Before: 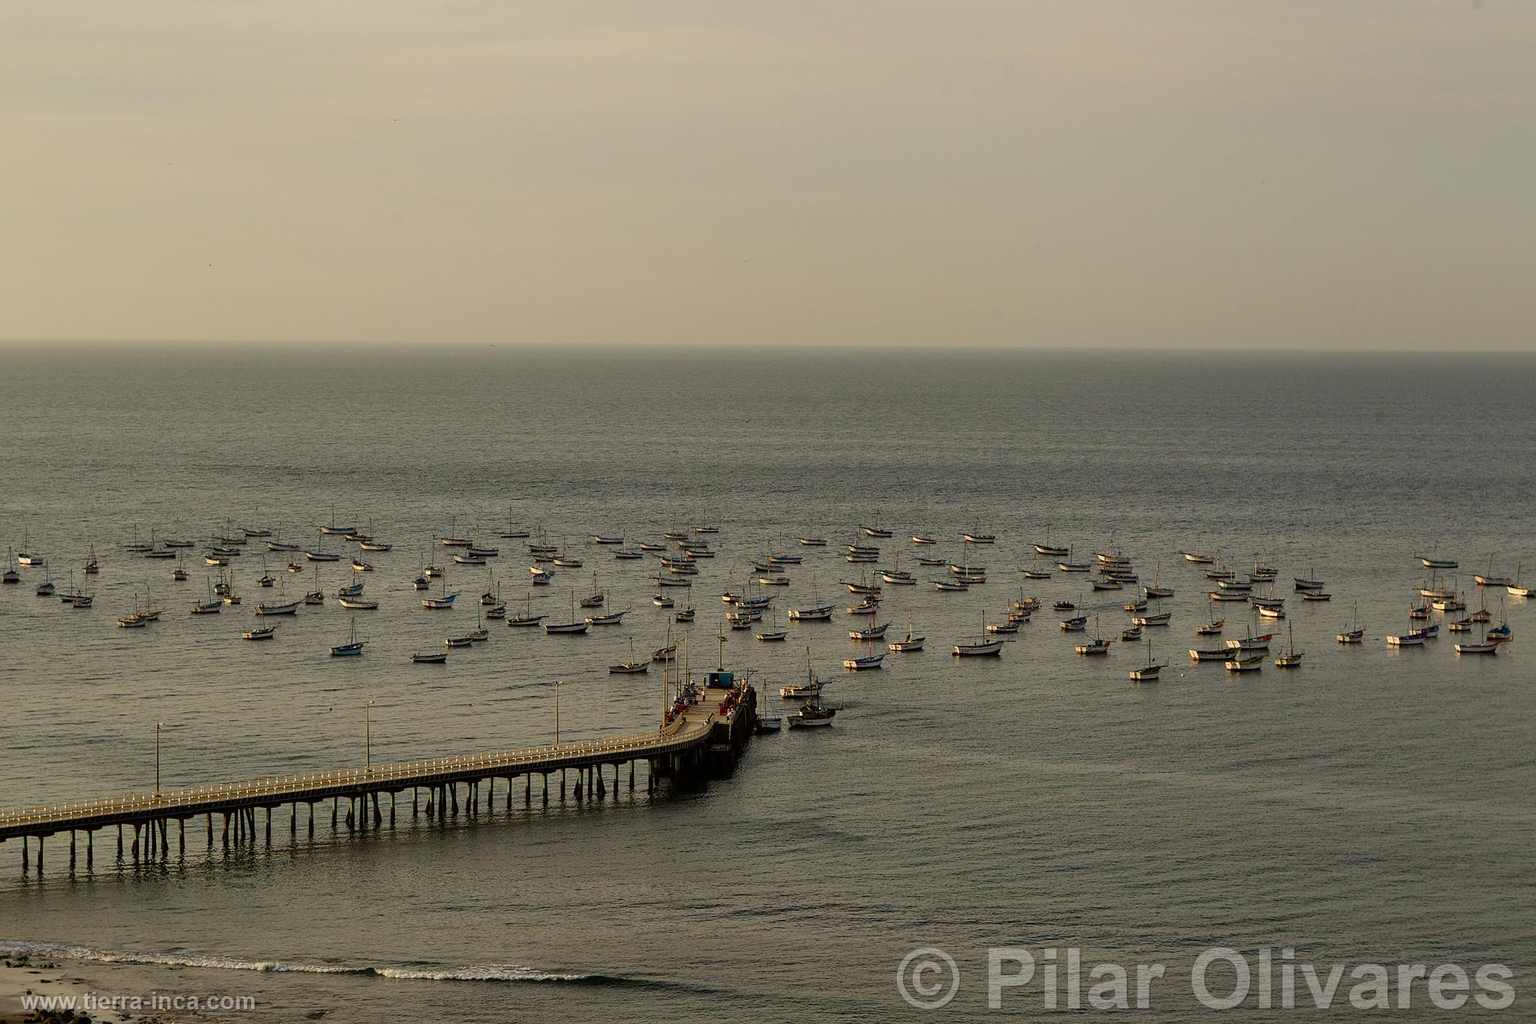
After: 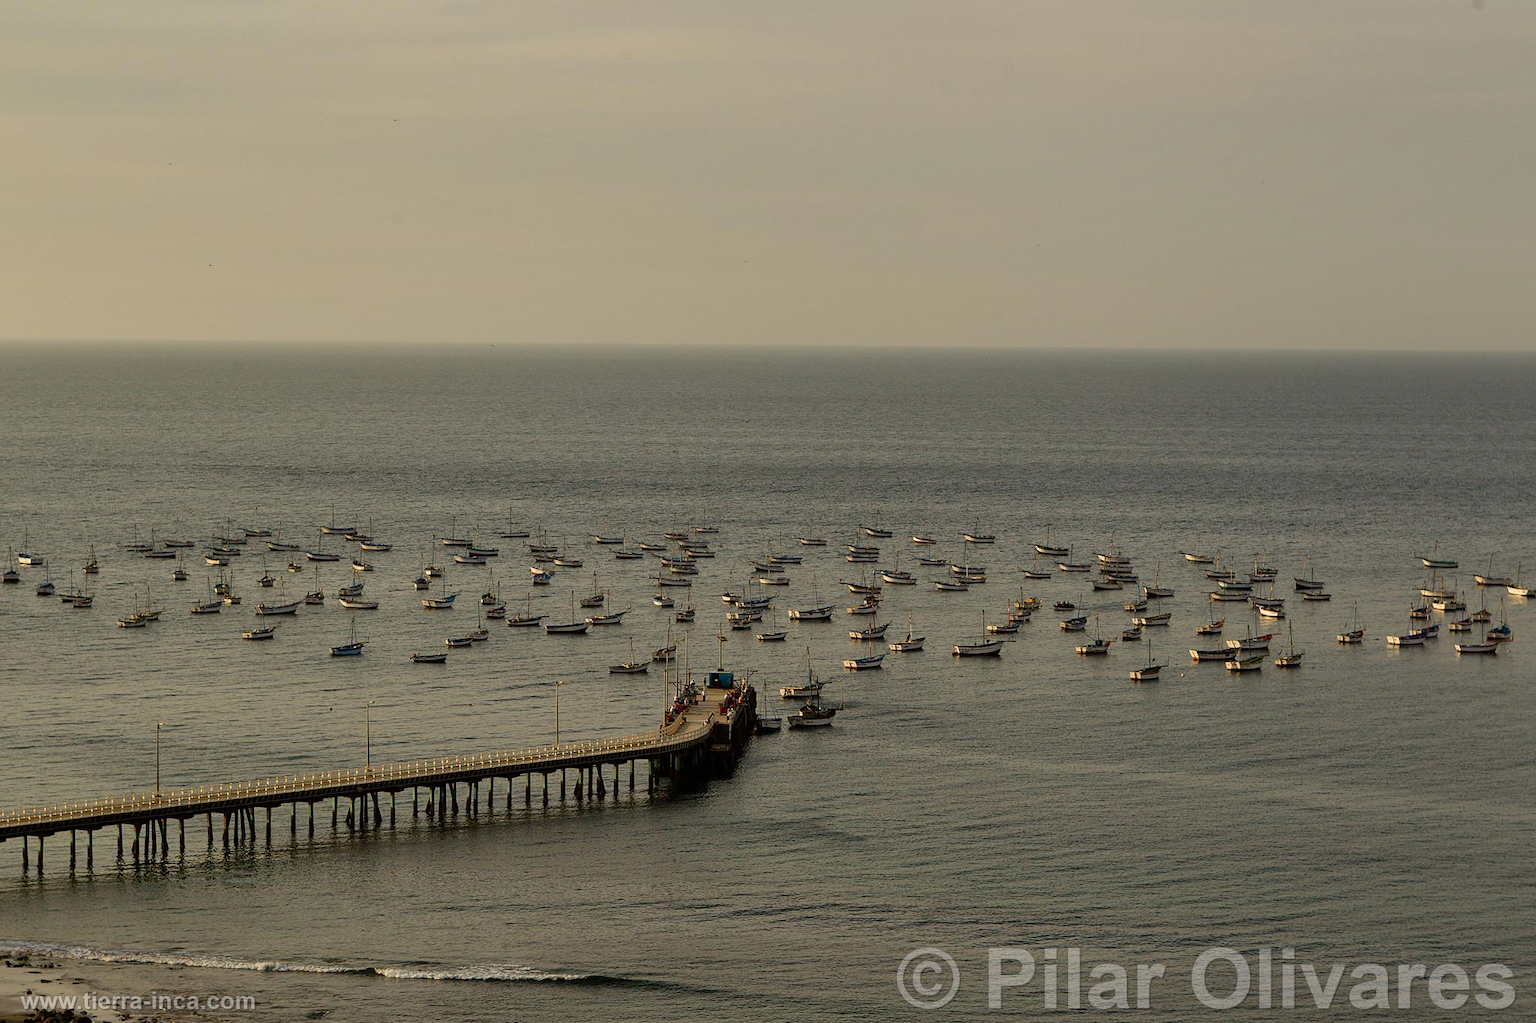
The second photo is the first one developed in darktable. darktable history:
shadows and highlights: shadows 24.77, highlights -48.21, soften with gaussian
exposure: exposure -0.012 EV, compensate highlight preservation false
